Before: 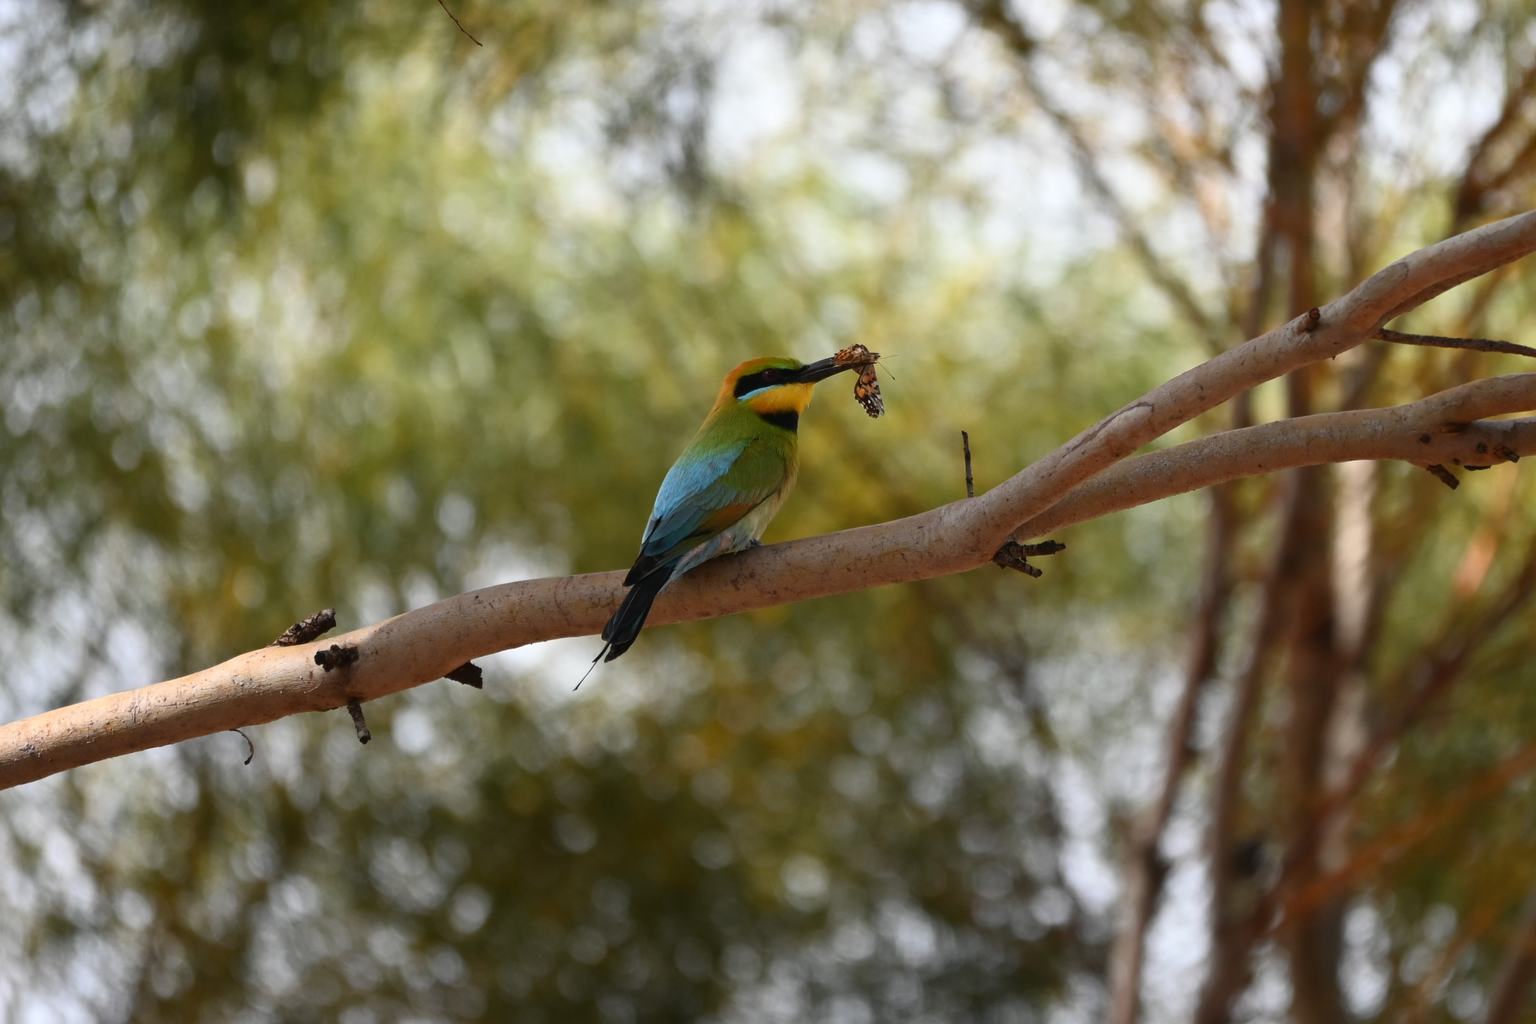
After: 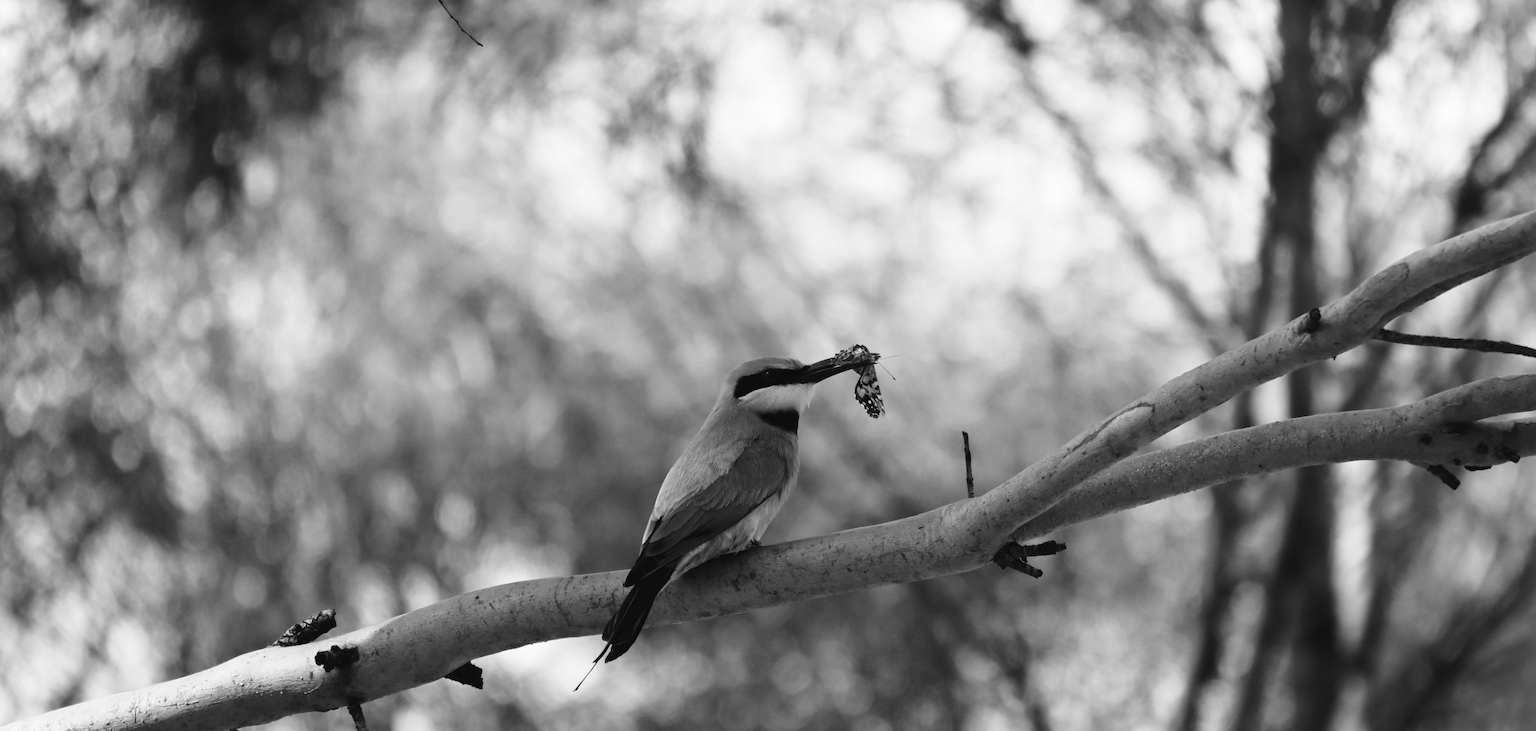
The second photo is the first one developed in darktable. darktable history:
vignetting: fall-off start 100%, brightness 0.3, saturation 0
crop: bottom 28.576%
exposure: exposure 0.128 EV, compensate highlight preservation false
monochrome: on, module defaults
tone curve: curves: ch0 [(0, 0.023) (0.132, 0.075) (0.256, 0.2) (0.454, 0.495) (0.708, 0.78) (0.844, 0.896) (1, 0.98)]; ch1 [(0, 0) (0.37, 0.308) (0.478, 0.46) (0.499, 0.5) (0.513, 0.508) (0.526, 0.533) (0.59, 0.612) (0.764, 0.804) (1, 1)]; ch2 [(0, 0) (0.312, 0.313) (0.461, 0.454) (0.48, 0.477) (0.503, 0.5) (0.526, 0.54) (0.564, 0.595) (0.631, 0.676) (0.713, 0.767) (0.985, 0.966)], color space Lab, independent channels
